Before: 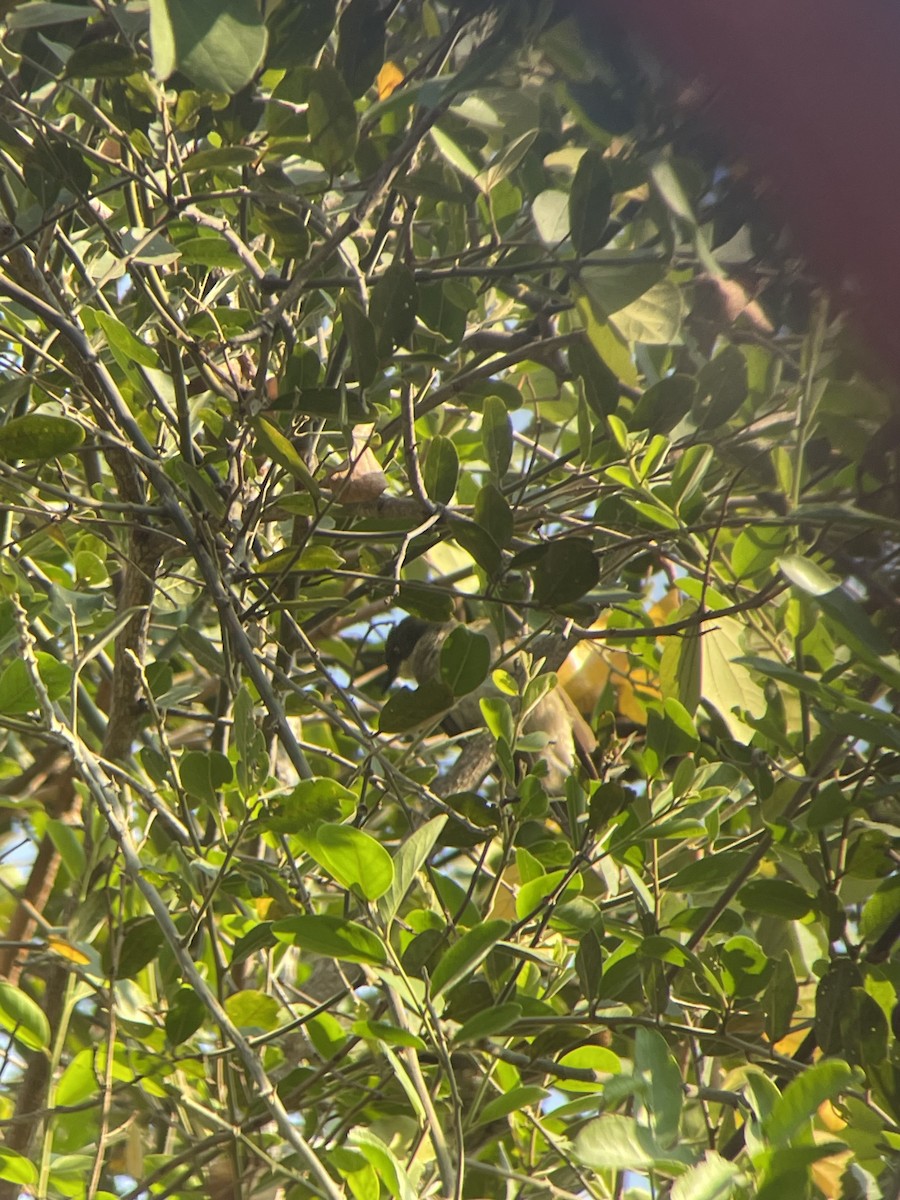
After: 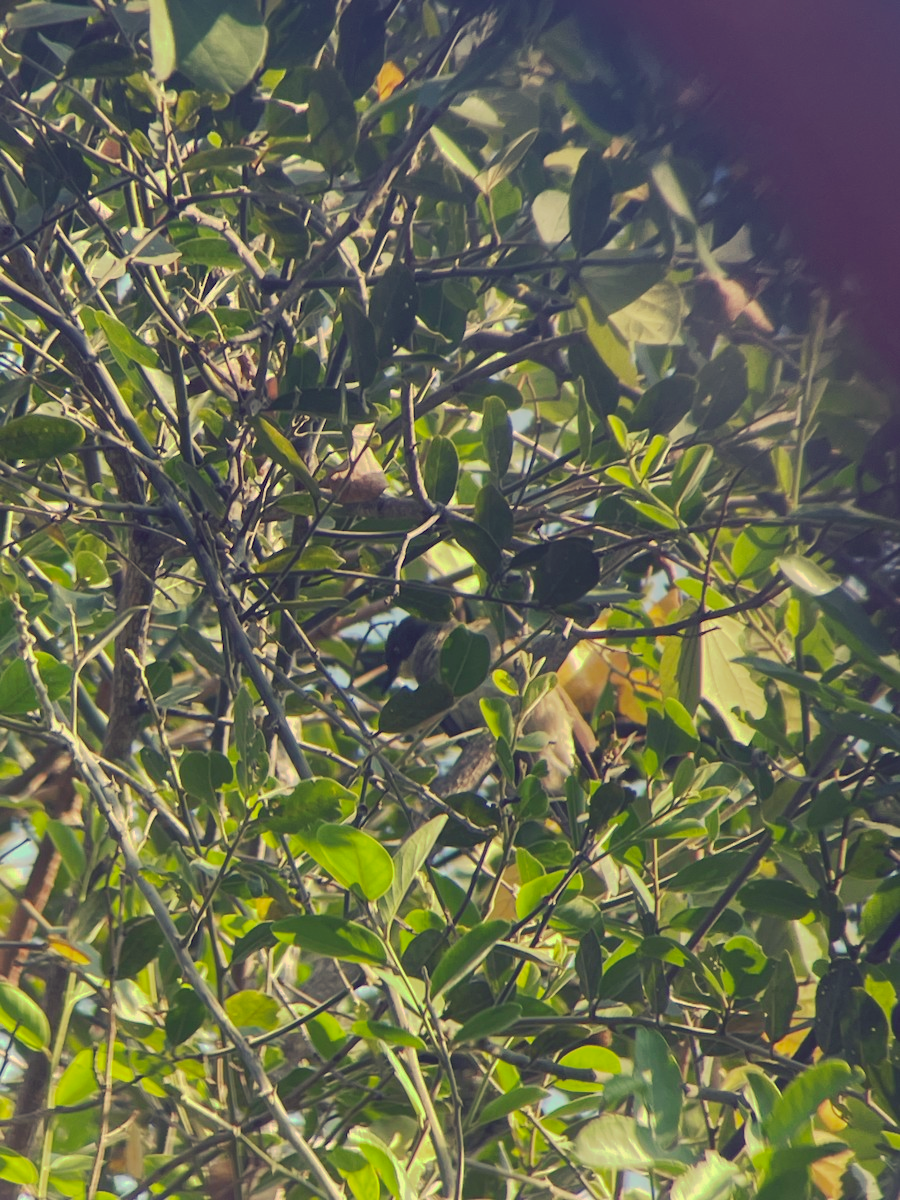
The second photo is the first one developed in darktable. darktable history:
tone curve: curves: ch0 [(0, 0) (0.003, 0.096) (0.011, 0.096) (0.025, 0.098) (0.044, 0.099) (0.069, 0.106) (0.1, 0.128) (0.136, 0.153) (0.177, 0.186) (0.224, 0.218) (0.277, 0.265) (0.335, 0.316) (0.399, 0.374) (0.468, 0.445) (0.543, 0.526) (0.623, 0.605) (0.709, 0.681) (0.801, 0.758) (0.898, 0.819) (1, 1)], preserve colors none
color look up table: target L [94.33, 93.2, 83.77, 83.14, 76.26, 76.02, 60.61, 55.35, 50.76, 49.39, 39.57, 39.46, 18.99, 203.3, 85.33, 83.58, 77.35, 72.23, 67.46, 65.75, 56.39, 51.38, 46.84, 45.42, 44.21, 38.9, 29.9, 19.09, 73.94, 61.47, 58.49, 57.82, 48.88, 49.55, 43.21, 42.98, 35.15, 35.43, 30.34, 9.116, 6.91, 3.331, 93.35, 84.01, 63.95, 62.31, 60.47, 41.95, 34.62], target a [-5.578, -12.76, -64.18, -28.18, -73.79, -32.46, -14.52, -48.15, -32.02, -2.56, -26.3, -24.12, -18.08, 0, 9.801, 5.755, 8.548, 10.98, 41.74, 38.05, 25.44, 71, 46.31, 67.04, 2.236, 43.74, 7.17, 24.88, 19.94, 58.58, 74.47, 33.42, 65.32, 22.98, 8.108, 52.58, 25.61, 58.73, 39.45, 47.71, 49.49, 30.78, -7.331, -50.86, -27.24, -37.65, -12.24, -7.748, -3.529], target b [27.45, 51.04, 23.17, 71.4, 64.73, 19.26, 34.19, 41.4, 7.922, 6.237, 26.81, -9.018, -0.39, -0.002, 34.11, 12.29, 68.67, 44.05, 2.005, 31.35, 23.96, 18.99, 39.82, 1.788, 21.01, 7.629, -7.815, 2.143, -15.46, -19.45, -42.02, -38.79, -57.75, -5.141, -61.35, -14.14, -35.18, -48.83, -83.68, -39.99, -68.53, -49.89, 7.346, -1.85, -32.98, -6.986, -9.241, -37.17, -29.05], num patches 49
